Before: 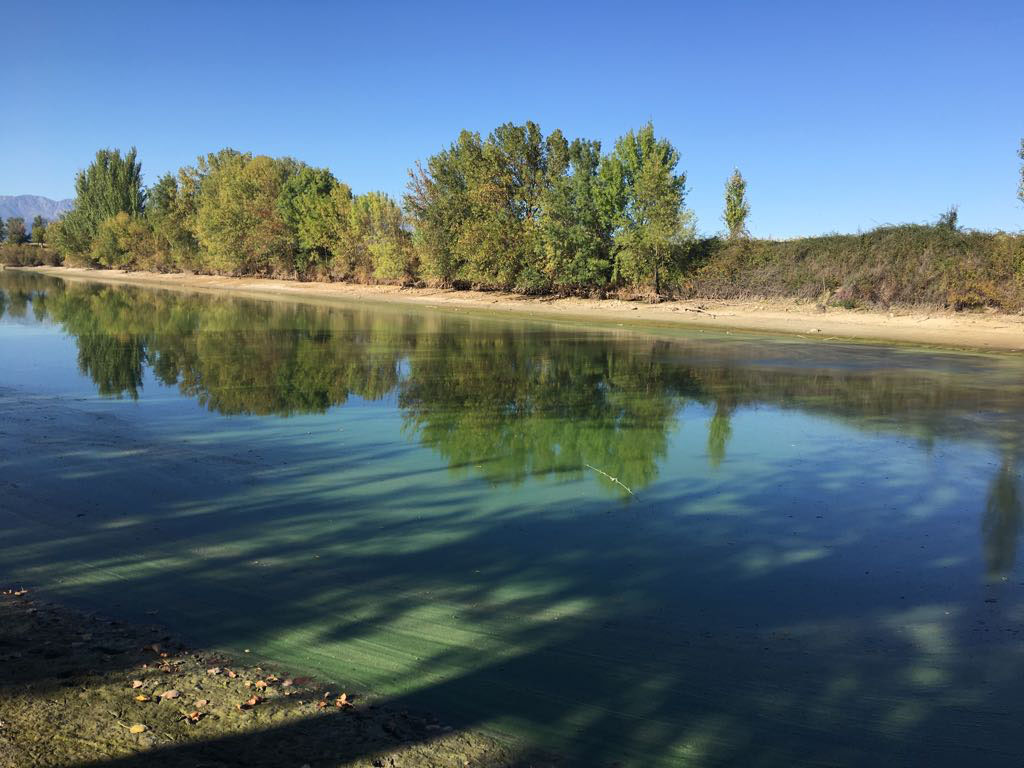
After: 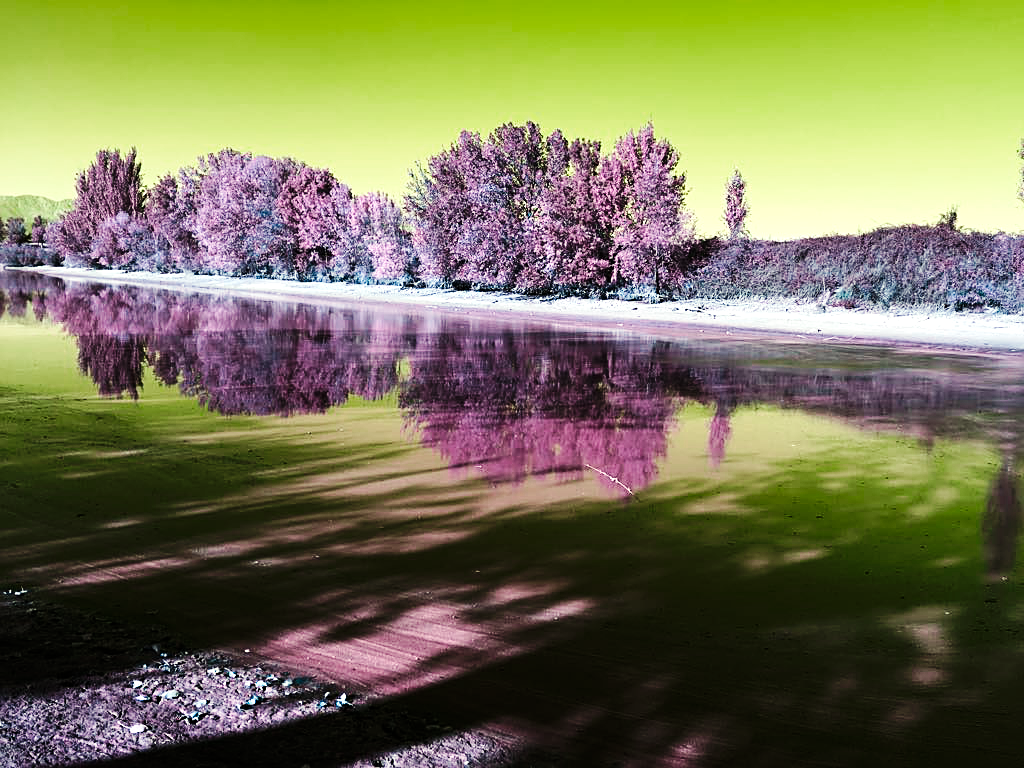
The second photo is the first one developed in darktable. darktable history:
color correction: highlights a* -5.91, highlights b* 11.08
color balance rgb: perceptual saturation grading › global saturation 0.884%, hue shift -149.05°, contrast 34.712%, saturation formula JzAzBz (2021)
base curve: curves: ch0 [(0, 0) (0.032, 0.025) (0.121, 0.166) (0.206, 0.329) (0.605, 0.79) (1, 1)], preserve colors none
sharpen: on, module defaults
